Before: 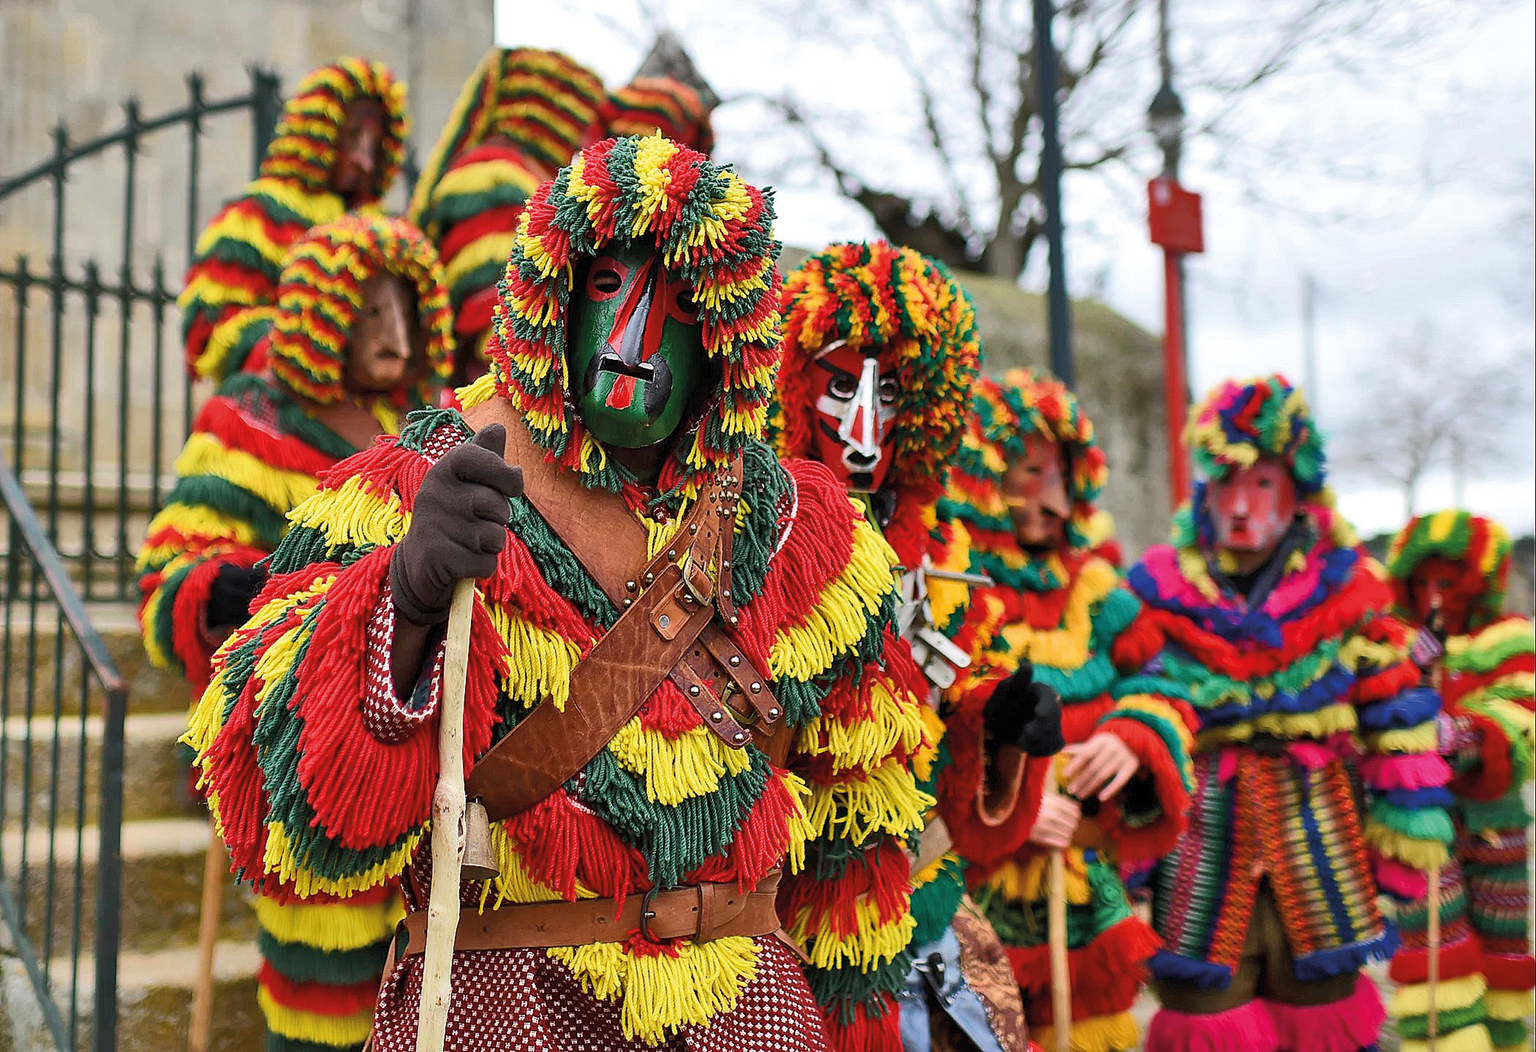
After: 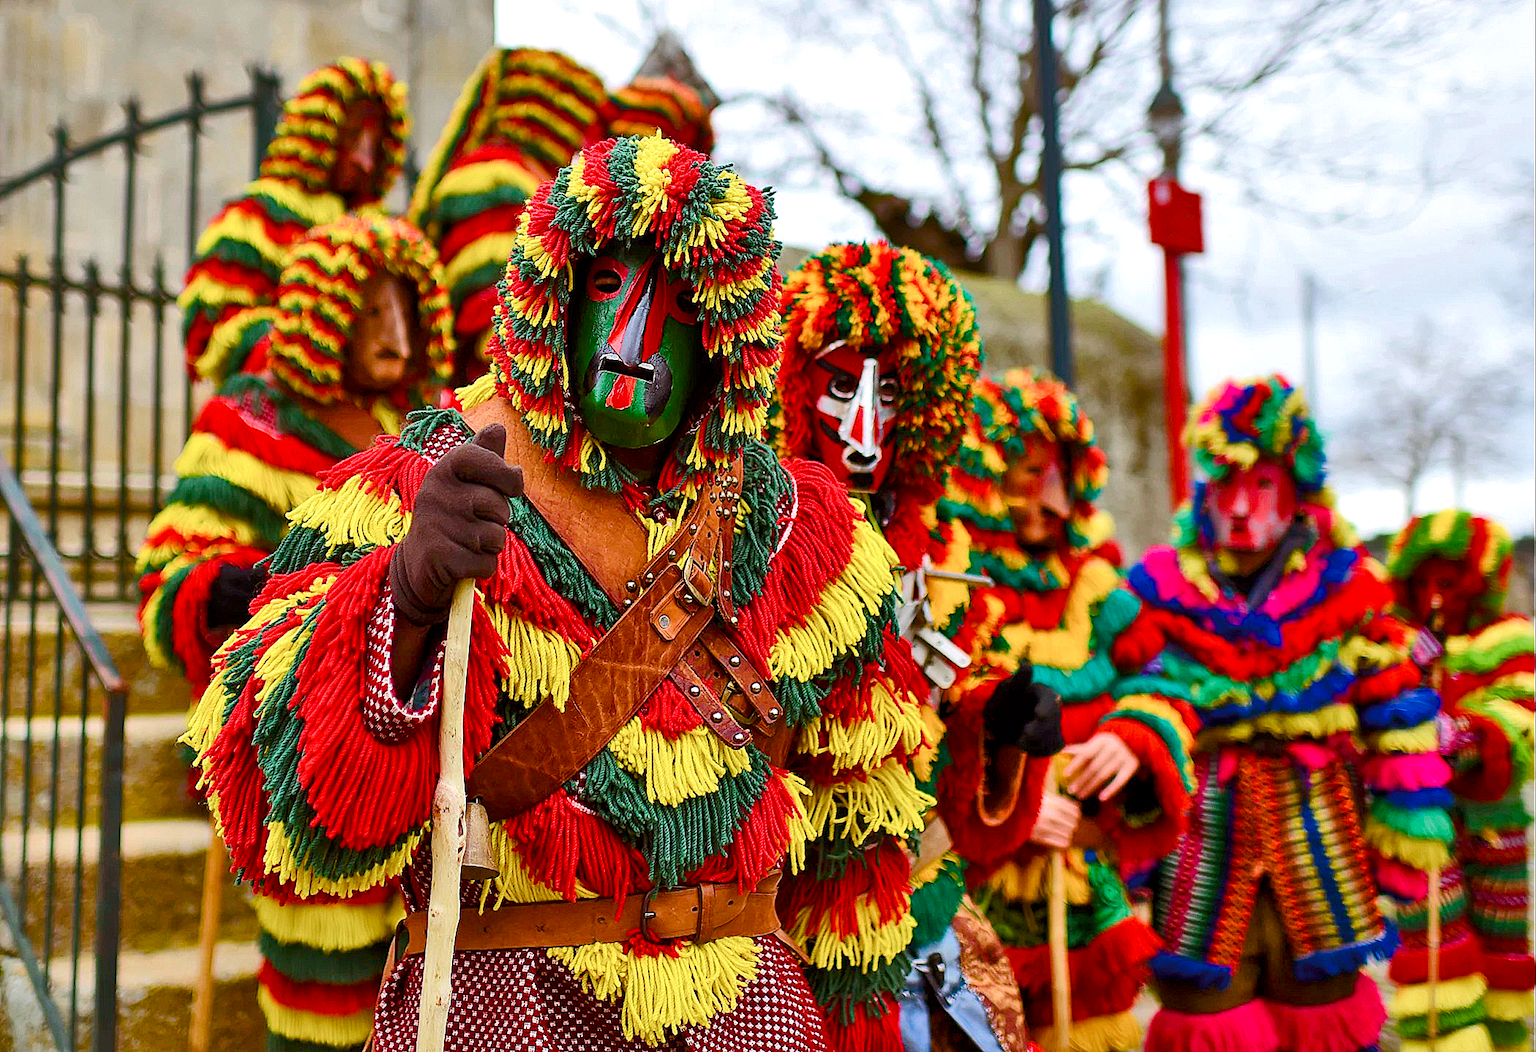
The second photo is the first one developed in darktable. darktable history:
color balance rgb: shadows lift › chroma 9.597%, shadows lift › hue 44.94°, linear chroma grading › global chroma 25.298%, perceptual saturation grading › global saturation 20%, perceptual saturation grading › highlights -49.76%, perceptual saturation grading › shadows 24.432%, global vibrance 50.197%
local contrast: mode bilateral grid, contrast 21, coarseness 49, detail 129%, midtone range 0.2
